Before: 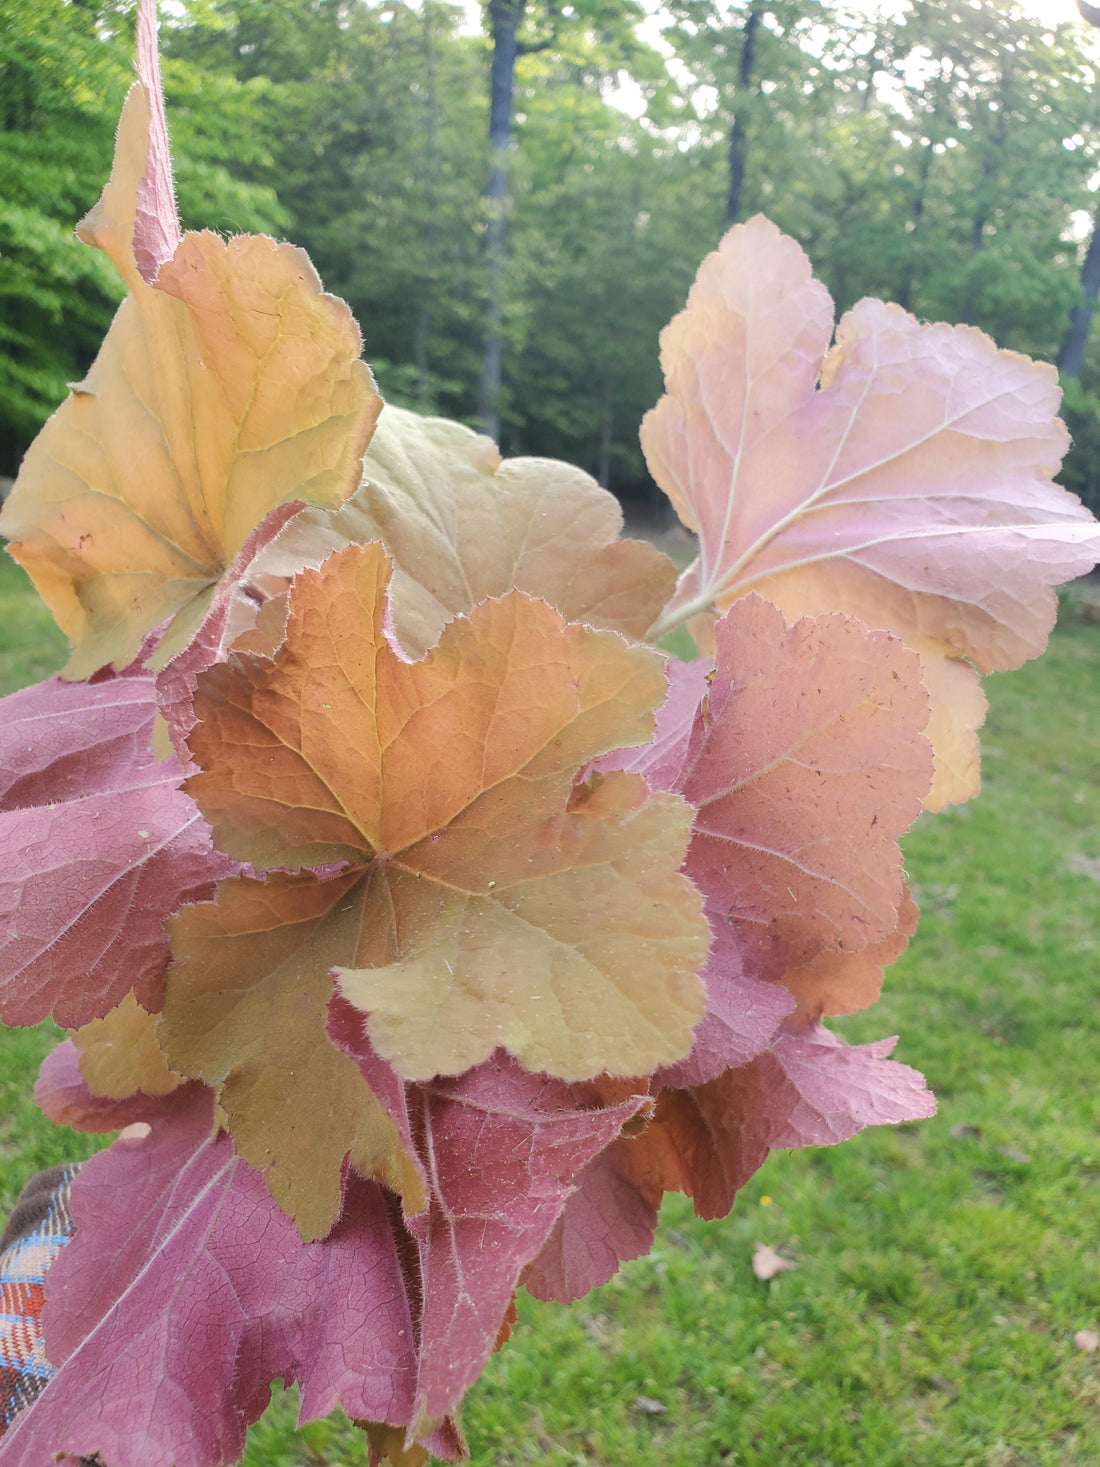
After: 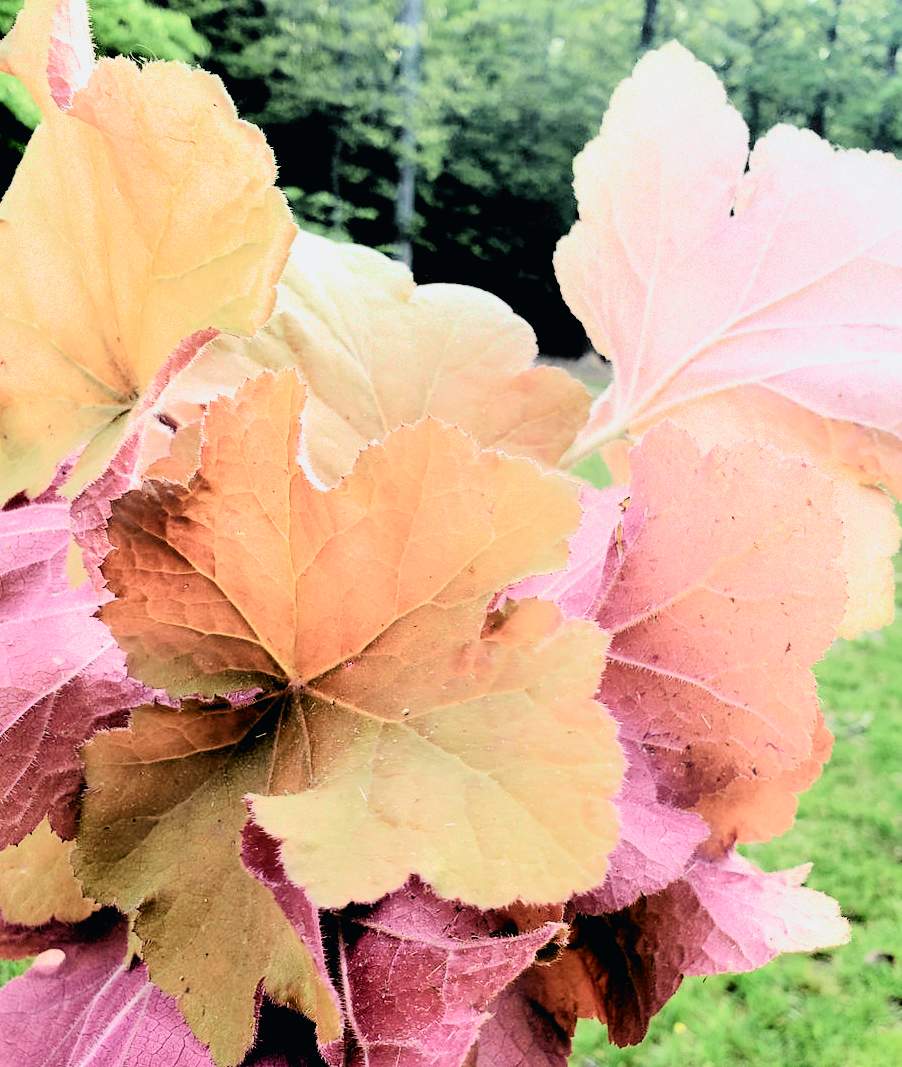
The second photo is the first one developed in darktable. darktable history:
tone curve: curves: ch0 [(0, 0.012) (0.052, 0.04) (0.107, 0.086) (0.276, 0.265) (0.461, 0.531) (0.718, 0.79) (0.921, 0.909) (0.999, 0.951)]; ch1 [(0, 0) (0.339, 0.298) (0.402, 0.363) (0.444, 0.415) (0.485, 0.469) (0.494, 0.493) (0.504, 0.501) (0.525, 0.534) (0.555, 0.587) (0.594, 0.647) (1, 1)]; ch2 [(0, 0) (0.48, 0.48) (0.504, 0.5) (0.535, 0.557) (0.581, 0.623) (0.649, 0.683) (0.824, 0.815) (1, 1)], color space Lab, independent channels, preserve colors none
crop: left 7.856%, top 11.836%, right 10.12%, bottom 15.387%
filmic rgb: black relative exposure -1 EV, white relative exposure 2.05 EV, hardness 1.52, contrast 2.25, enable highlight reconstruction true
